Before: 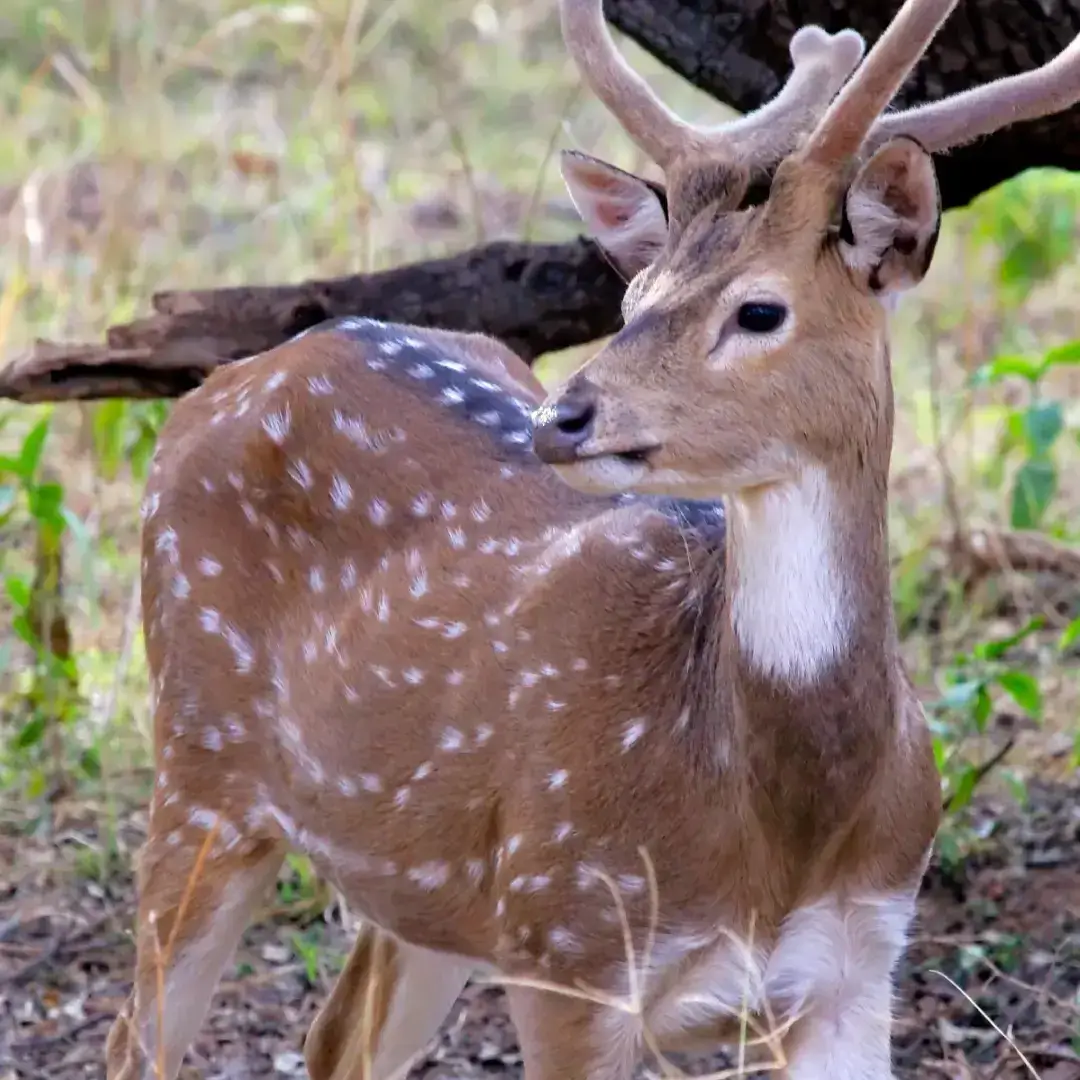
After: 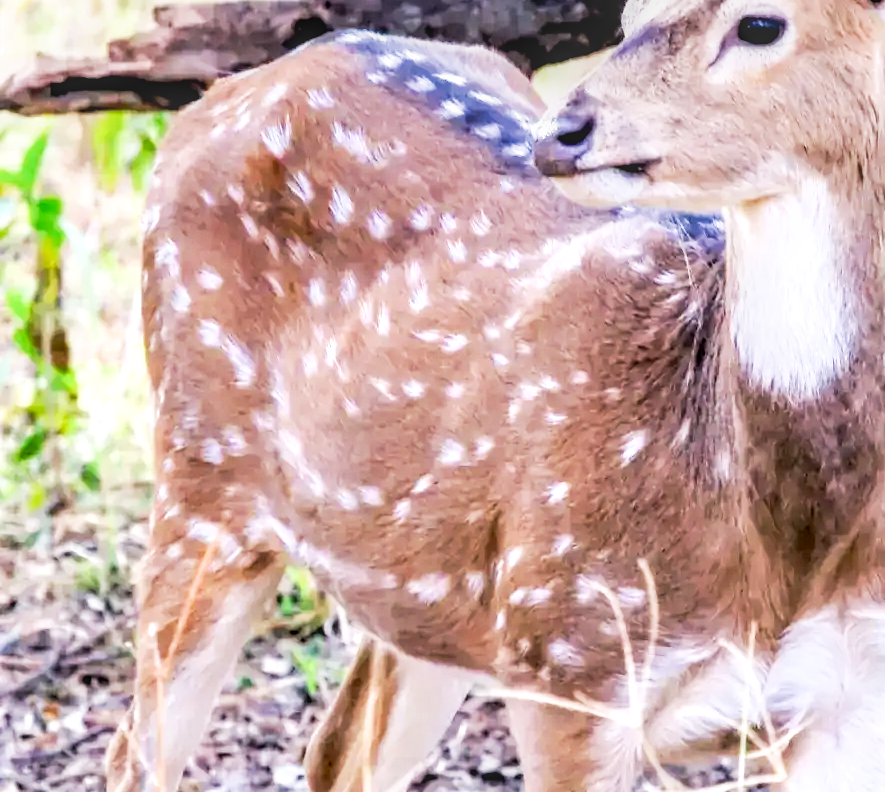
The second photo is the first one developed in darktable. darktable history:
crop: top 26.61%, right 18.031%
contrast equalizer: y [[0.6 ×6], [0.55 ×6], [0 ×6], [0 ×6], [0 ×6]], mix 0.301
local contrast: highlights 6%, shadows 1%, detail 133%
exposure: black level correction 0.001, exposure 1.829 EV, compensate exposure bias true, compensate highlight preservation false
filmic rgb: black relative exposure -5.12 EV, white relative exposure 3.99 EV, hardness 2.9, contrast 1.296, highlights saturation mix -29.02%
contrast brightness saturation: brightness -0.089
tone curve: curves: ch0 [(0, 0) (0.15, 0.17) (0.452, 0.437) (0.611, 0.588) (0.751, 0.749) (1, 1)]; ch1 [(0, 0) (0.325, 0.327) (0.412, 0.45) (0.453, 0.484) (0.5, 0.501) (0.541, 0.55) (0.617, 0.612) (0.695, 0.697) (1, 1)]; ch2 [(0, 0) (0.386, 0.397) (0.452, 0.459) (0.505, 0.498) (0.524, 0.547) (0.574, 0.566) (0.633, 0.641) (1, 1)], preserve colors none
